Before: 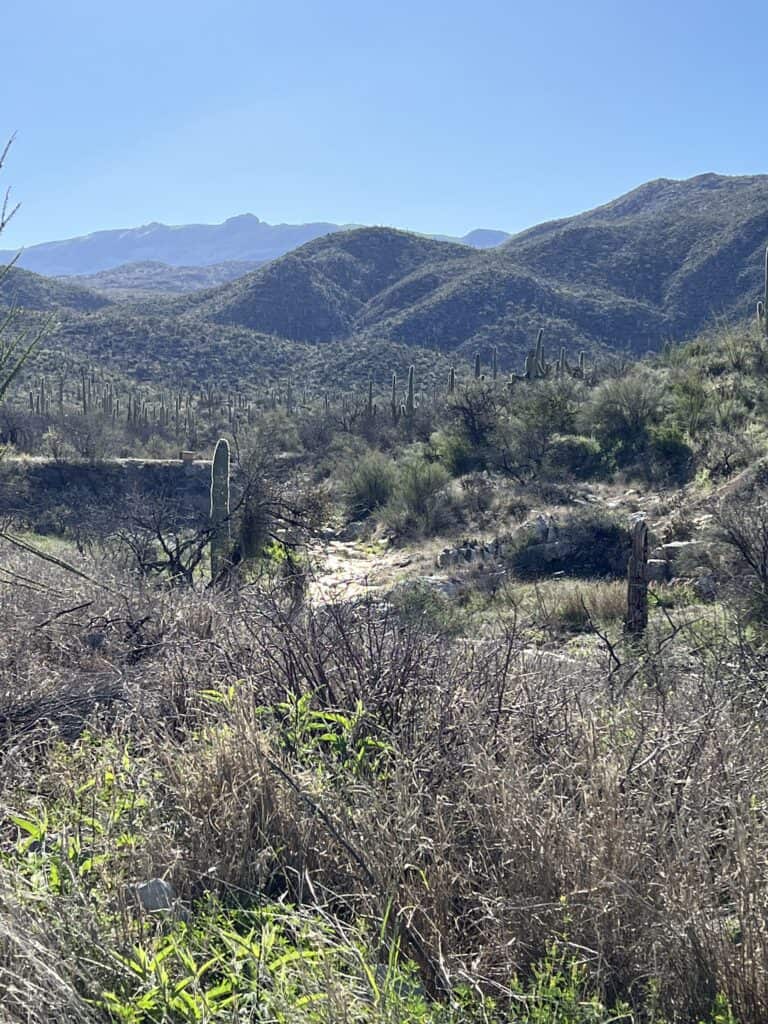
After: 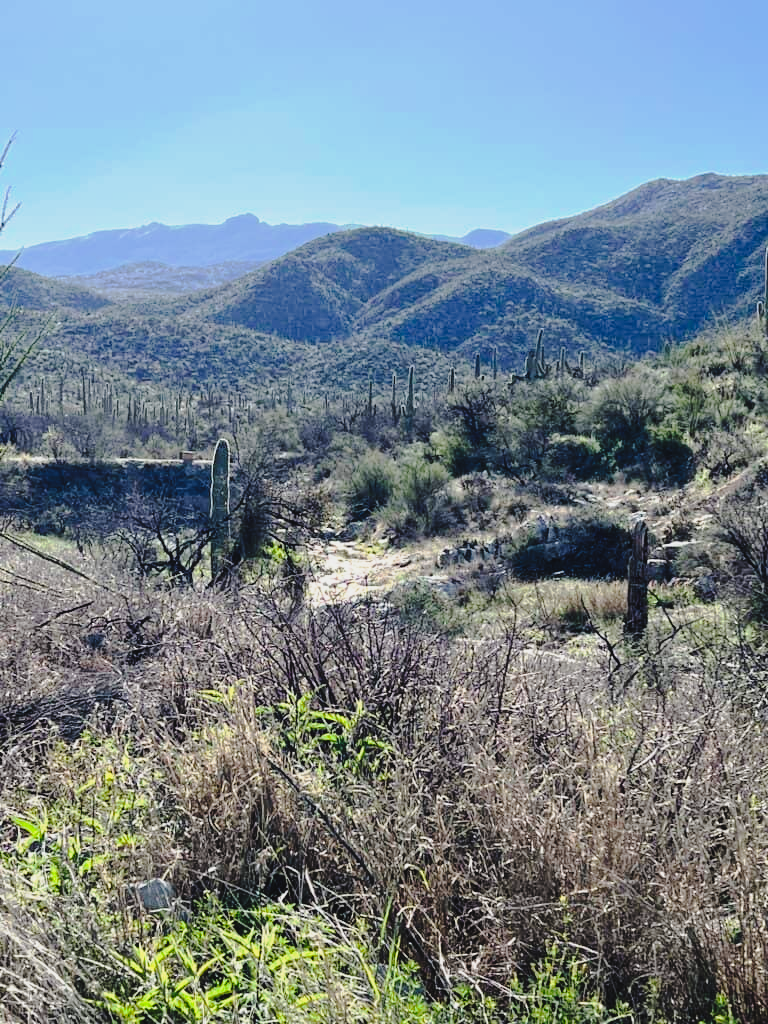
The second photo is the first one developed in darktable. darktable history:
tone curve: curves: ch0 [(0, 0.039) (0.194, 0.159) (0.469, 0.544) (0.693, 0.77) (0.751, 0.871) (1, 1)]; ch1 [(0, 0) (0.508, 0.506) (0.547, 0.563) (0.592, 0.631) (0.715, 0.706) (1, 1)]; ch2 [(0, 0) (0.243, 0.175) (0.362, 0.301) (0.492, 0.515) (0.544, 0.557) (0.595, 0.612) (0.631, 0.641) (1, 1)], preserve colors none
filmic rgb: black relative exposure -7.65 EV, white relative exposure 4.56 EV, hardness 3.61
